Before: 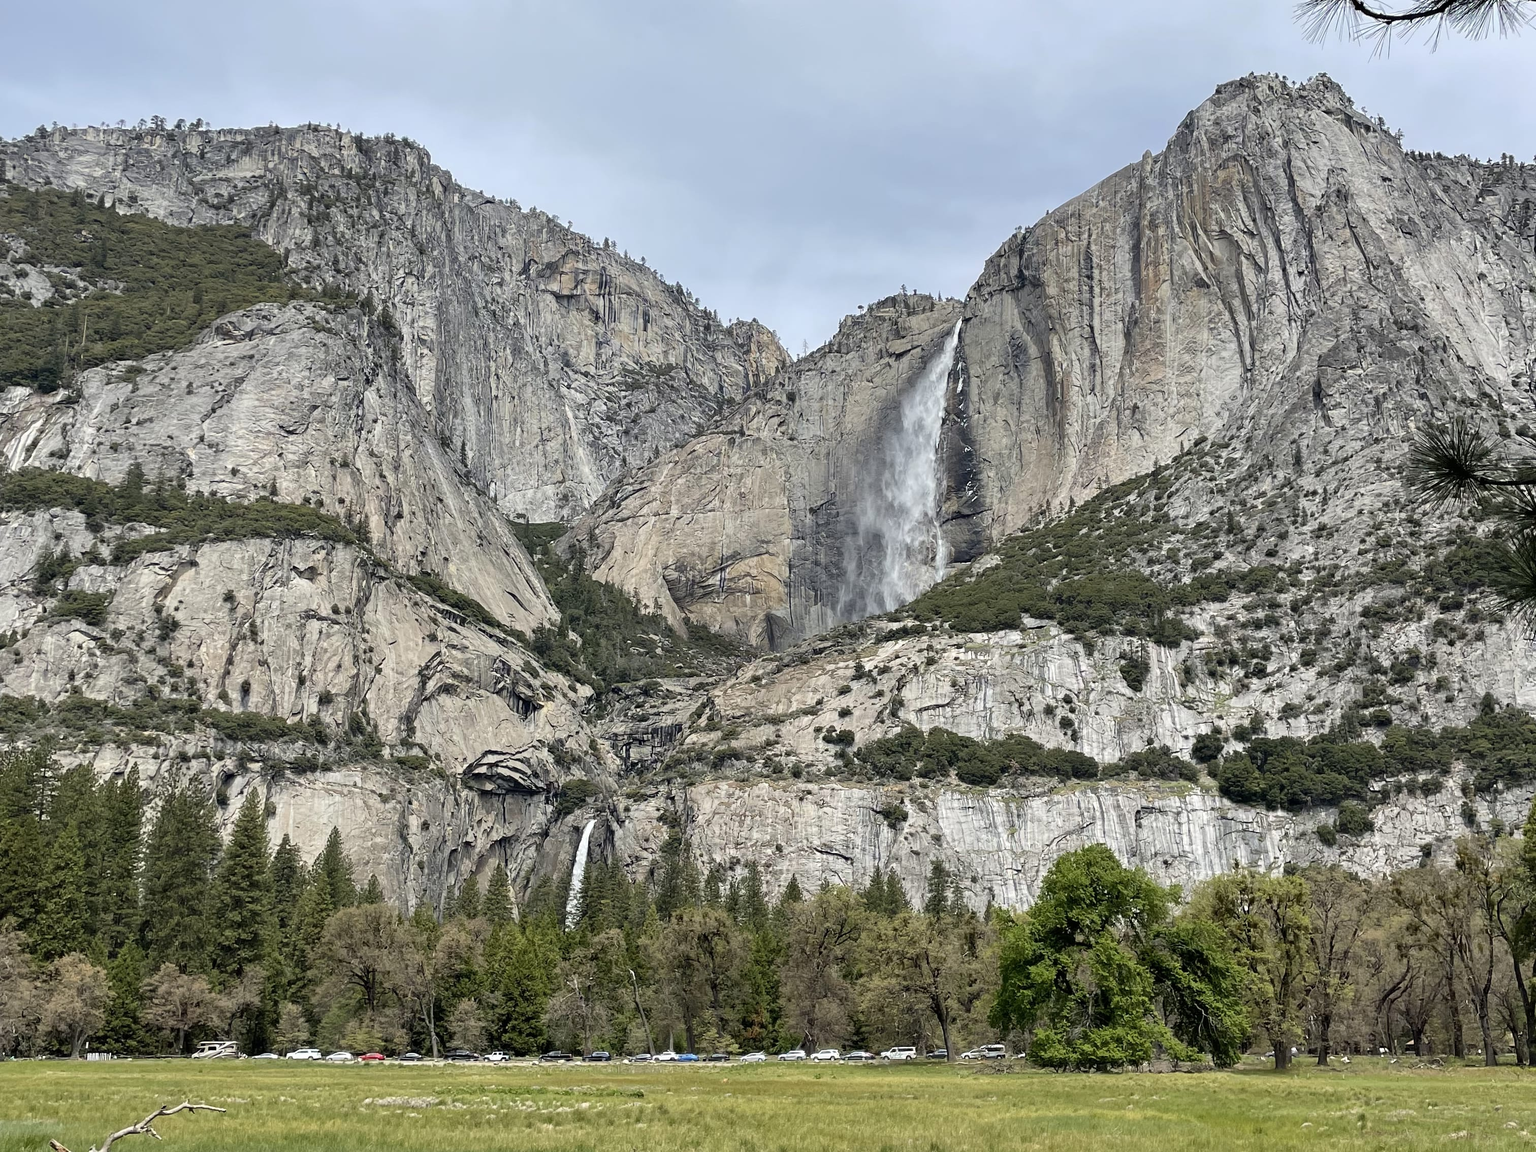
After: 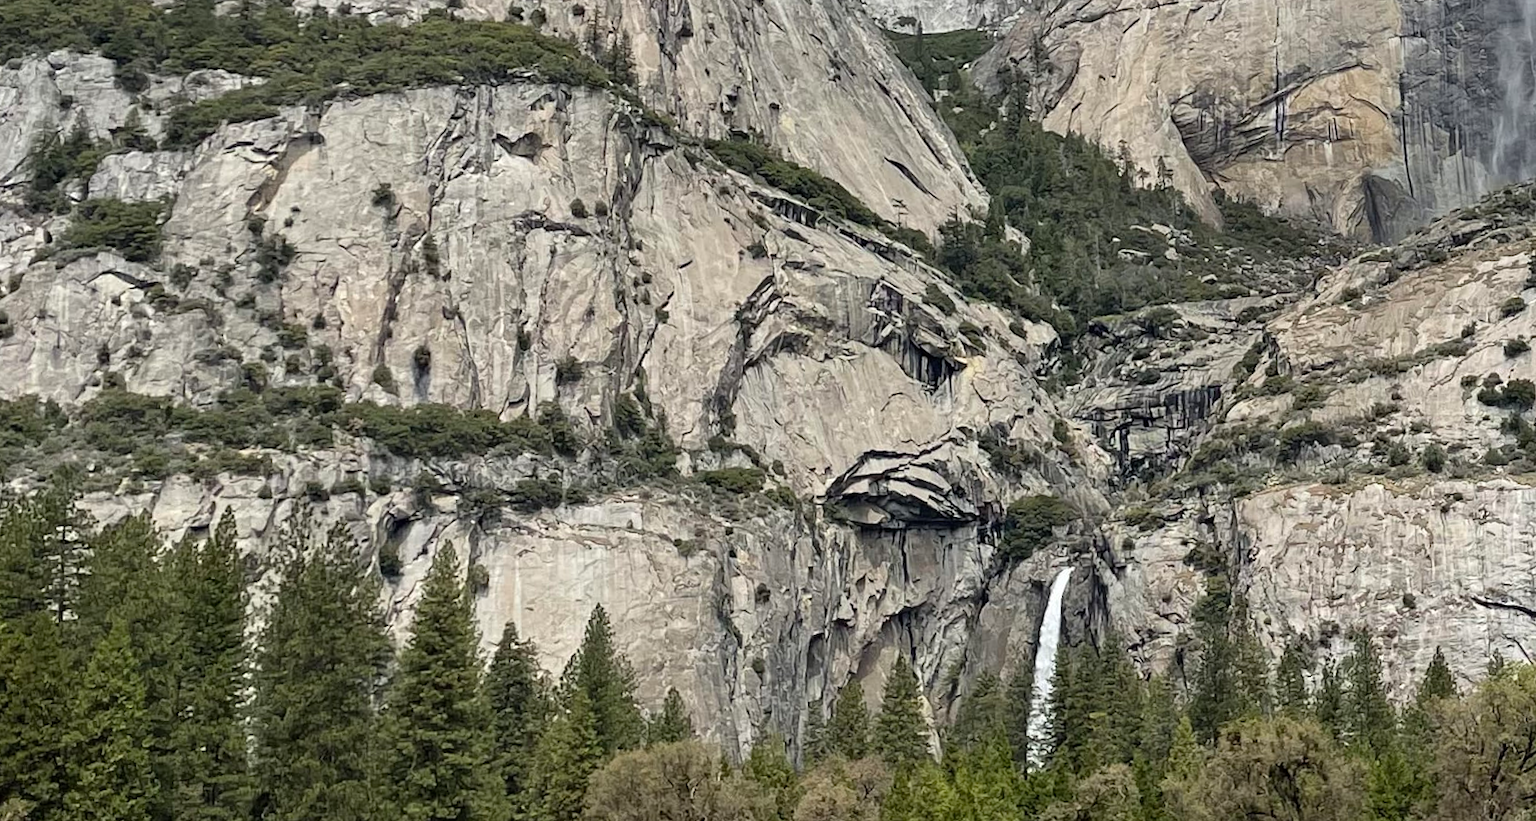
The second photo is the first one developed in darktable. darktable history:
crop: top 44.483%, right 43.593%, bottom 12.892%
rotate and perspective: rotation -3°, crop left 0.031, crop right 0.968, crop top 0.07, crop bottom 0.93
